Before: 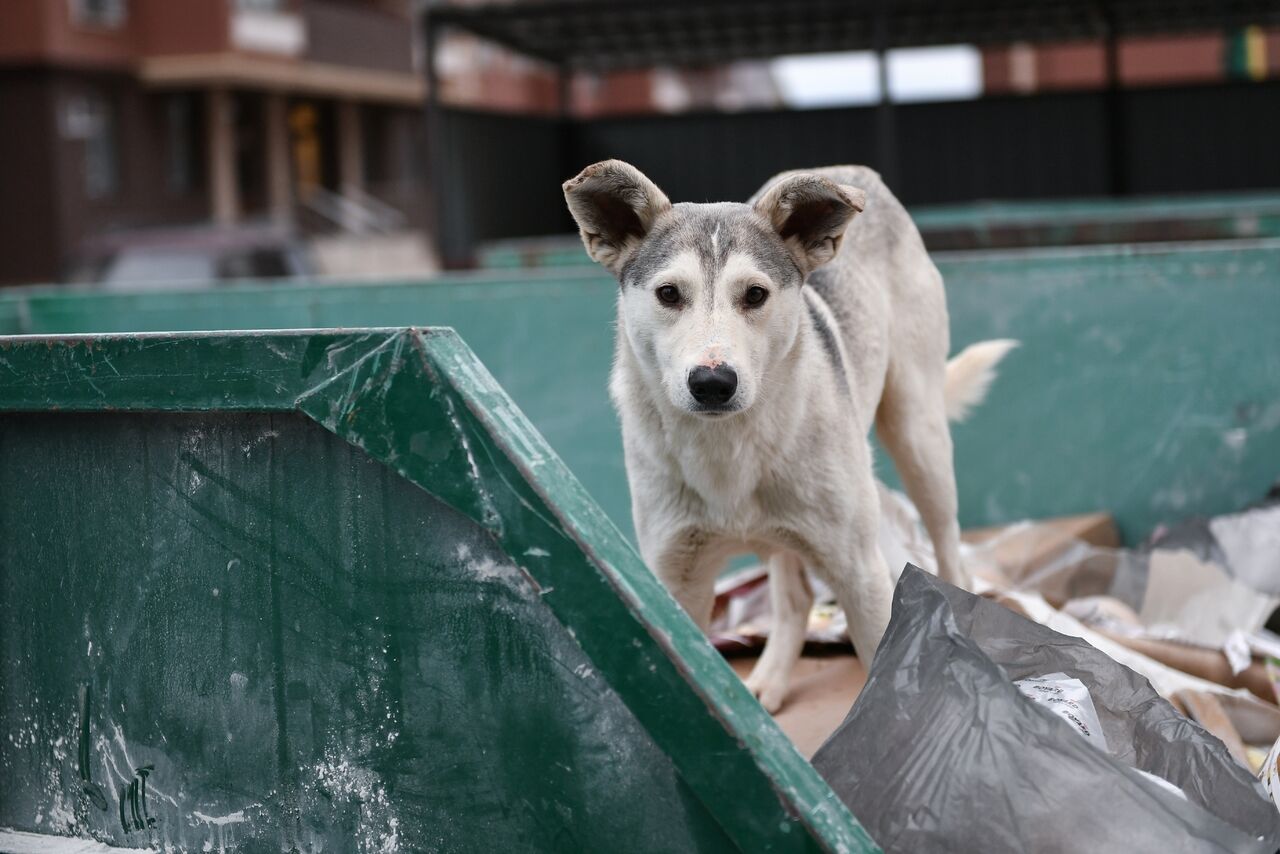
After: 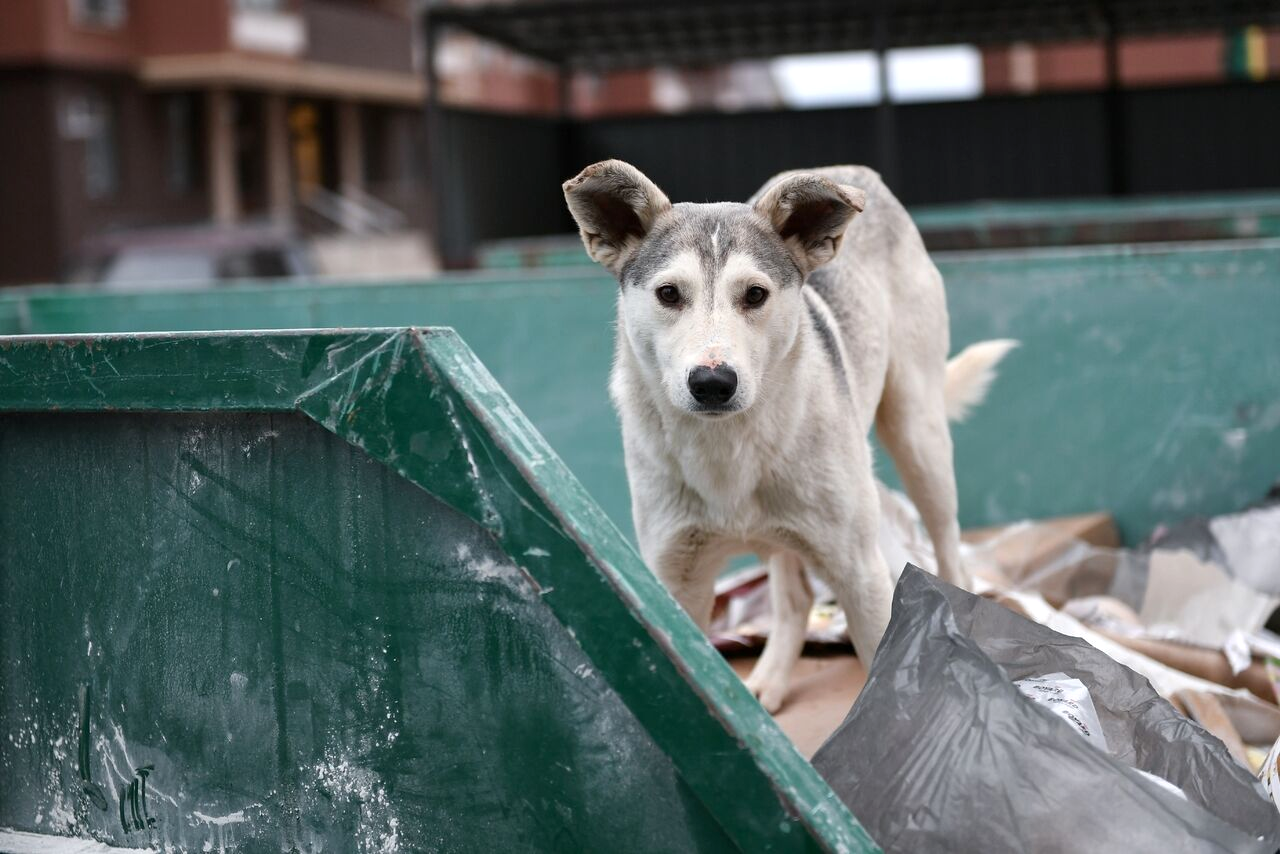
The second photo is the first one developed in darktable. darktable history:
tone curve: color space Lab, independent channels, preserve colors none
exposure: black level correction 0.001, exposure 0.193 EV, compensate exposure bias true, compensate highlight preservation false
